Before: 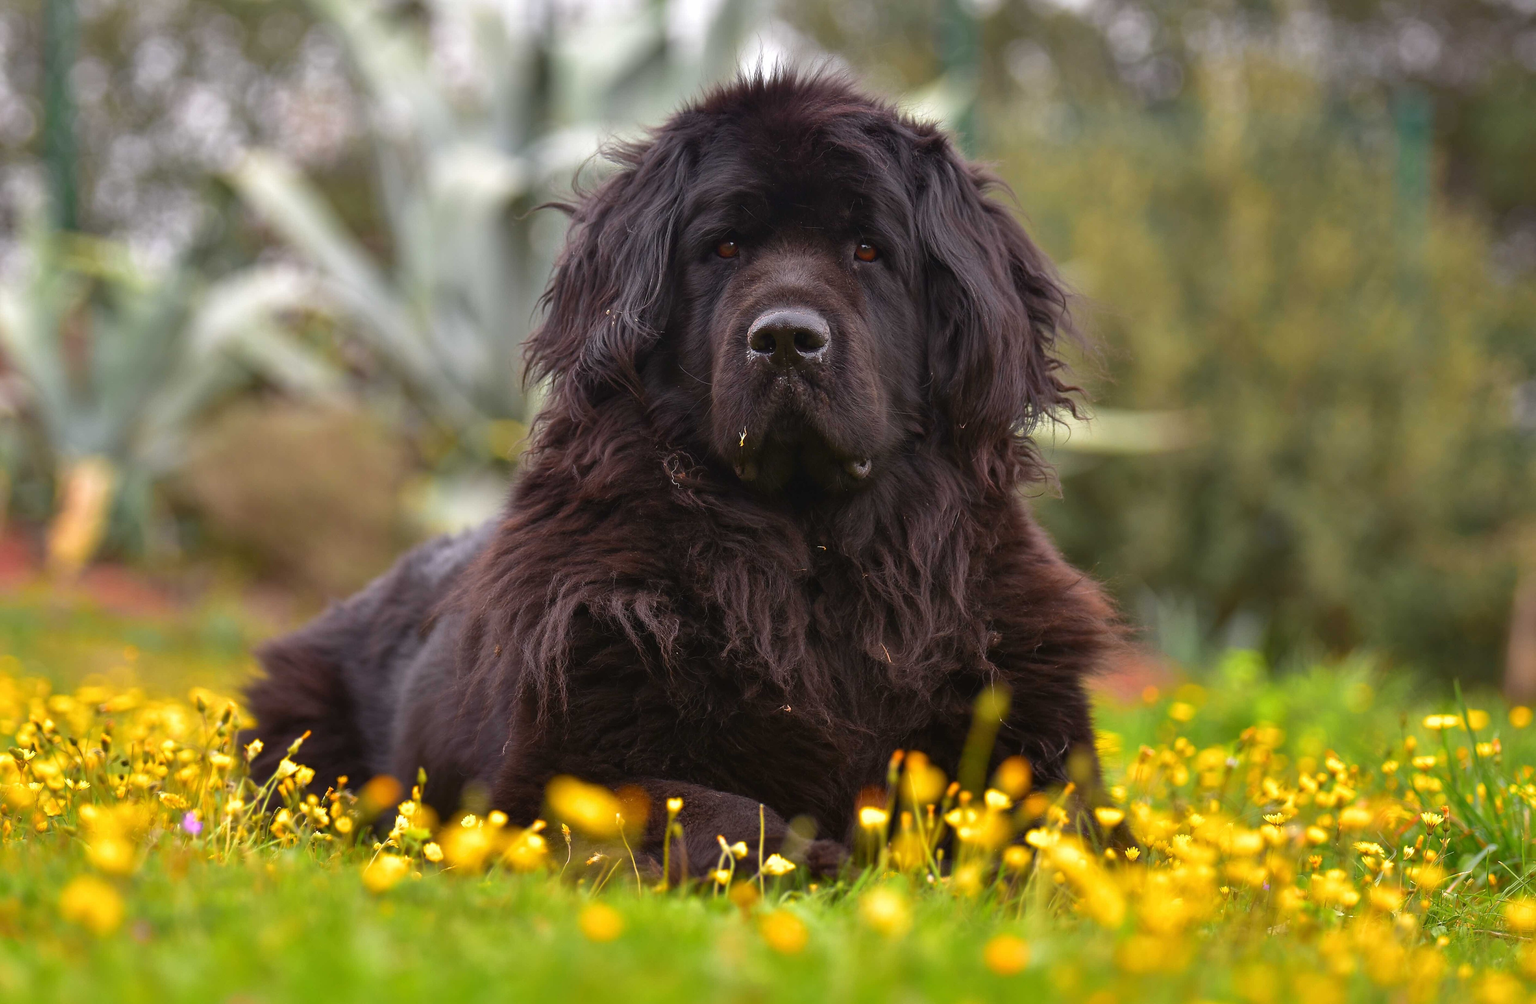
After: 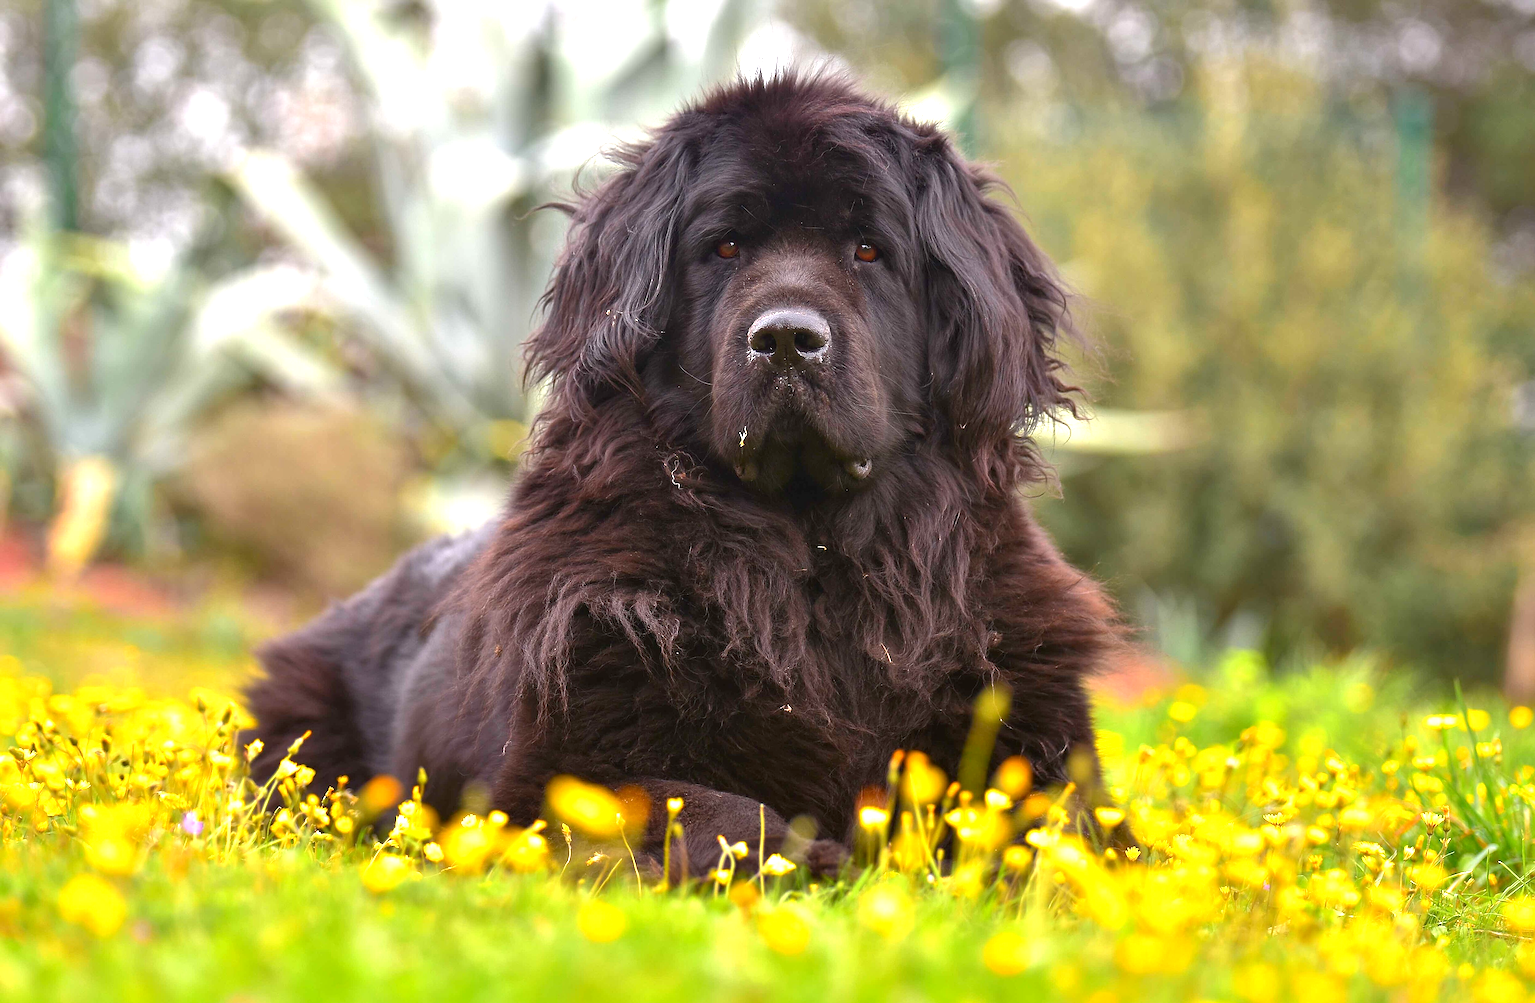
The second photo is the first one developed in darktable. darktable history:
color correction: highlights b* 0.024
sharpen: on, module defaults
exposure: black level correction 0.002, exposure 1 EV, compensate highlight preservation false
